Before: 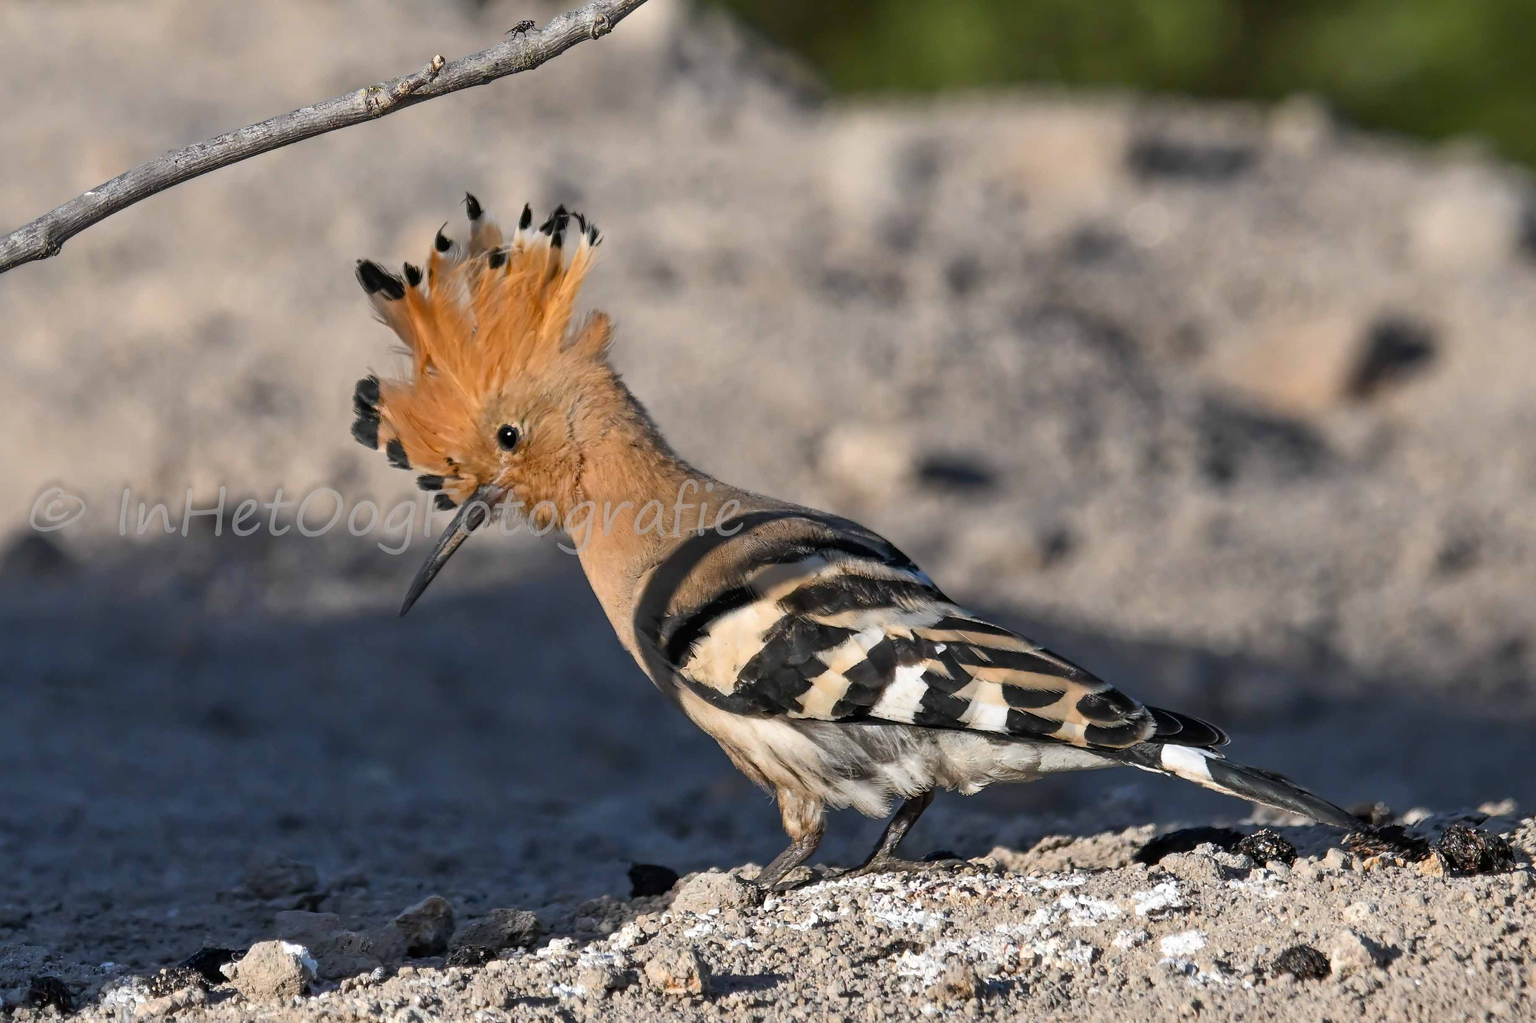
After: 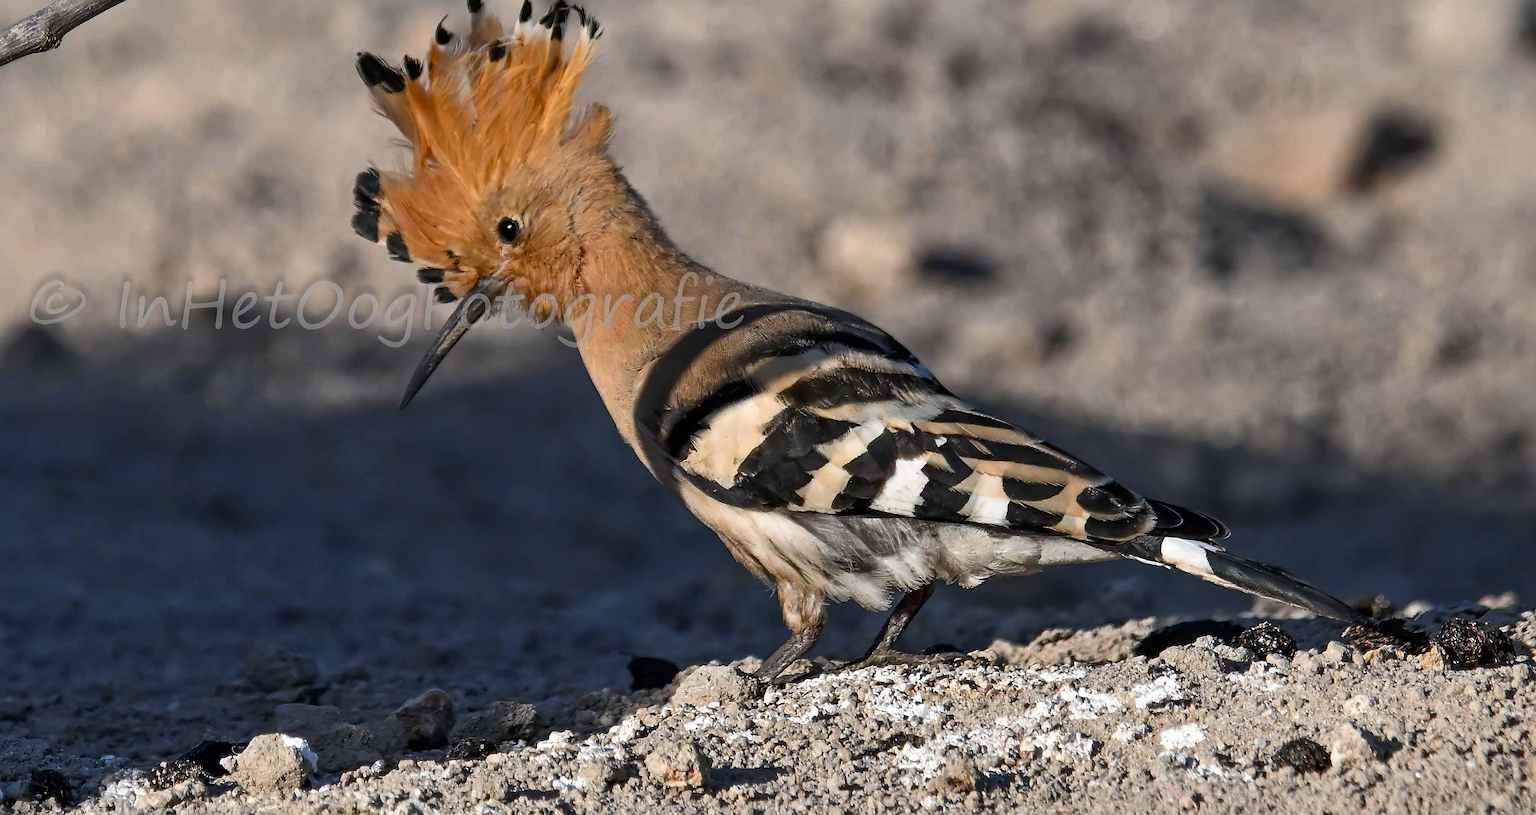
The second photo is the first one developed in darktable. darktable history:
contrast brightness saturation: brightness -0.088
sharpen: radius 1.87, amount 0.404, threshold 1.561
crop and rotate: top 20.288%
local contrast: mode bilateral grid, contrast 10, coarseness 26, detail 110%, midtone range 0.2
